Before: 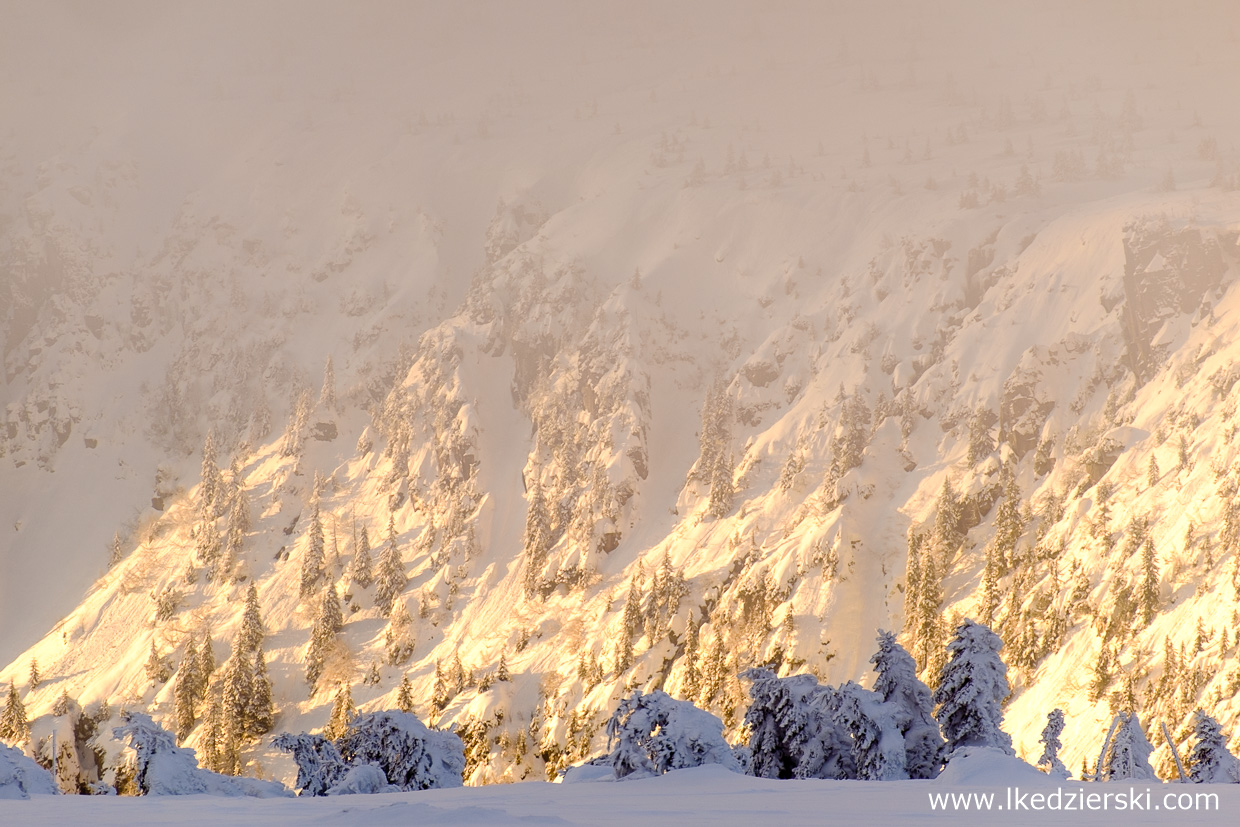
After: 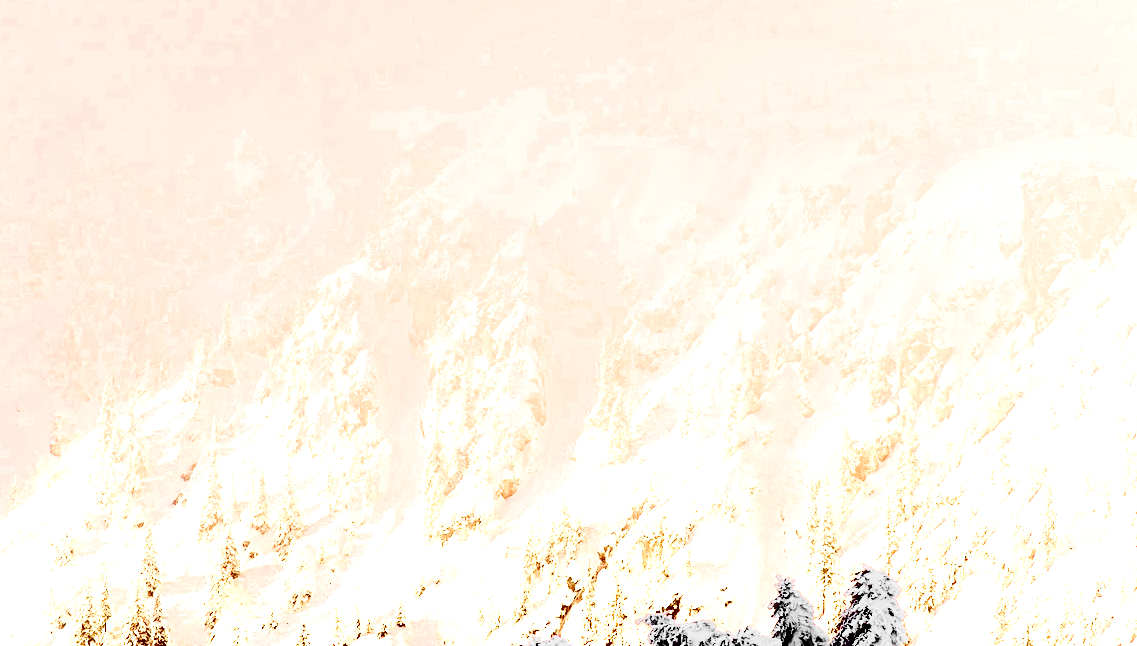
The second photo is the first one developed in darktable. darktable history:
contrast brightness saturation: contrast 0.761, brightness -0.985, saturation 0.997
base curve: curves: ch0 [(0, 0) (0.007, 0.004) (0.027, 0.03) (0.046, 0.07) (0.207, 0.54) (0.442, 0.872) (0.673, 0.972) (1, 1)], preserve colors none
crop: left 8.254%, top 6.537%, bottom 15.29%
color zones: curves: ch0 [(0, 0.497) (0.096, 0.361) (0.221, 0.538) (0.429, 0.5) (0.571, 0.5) (0.714, 0.5) (0.857, 0.5) (1, 0.497)]; ch1 [(0, 0.5) (0.143, 0.5) (0.257, -0.002) (0.429, 0.04) (0.571, -0.001) (0.714, -0.015) (0.857, 0.024) (1, 0.5)]
